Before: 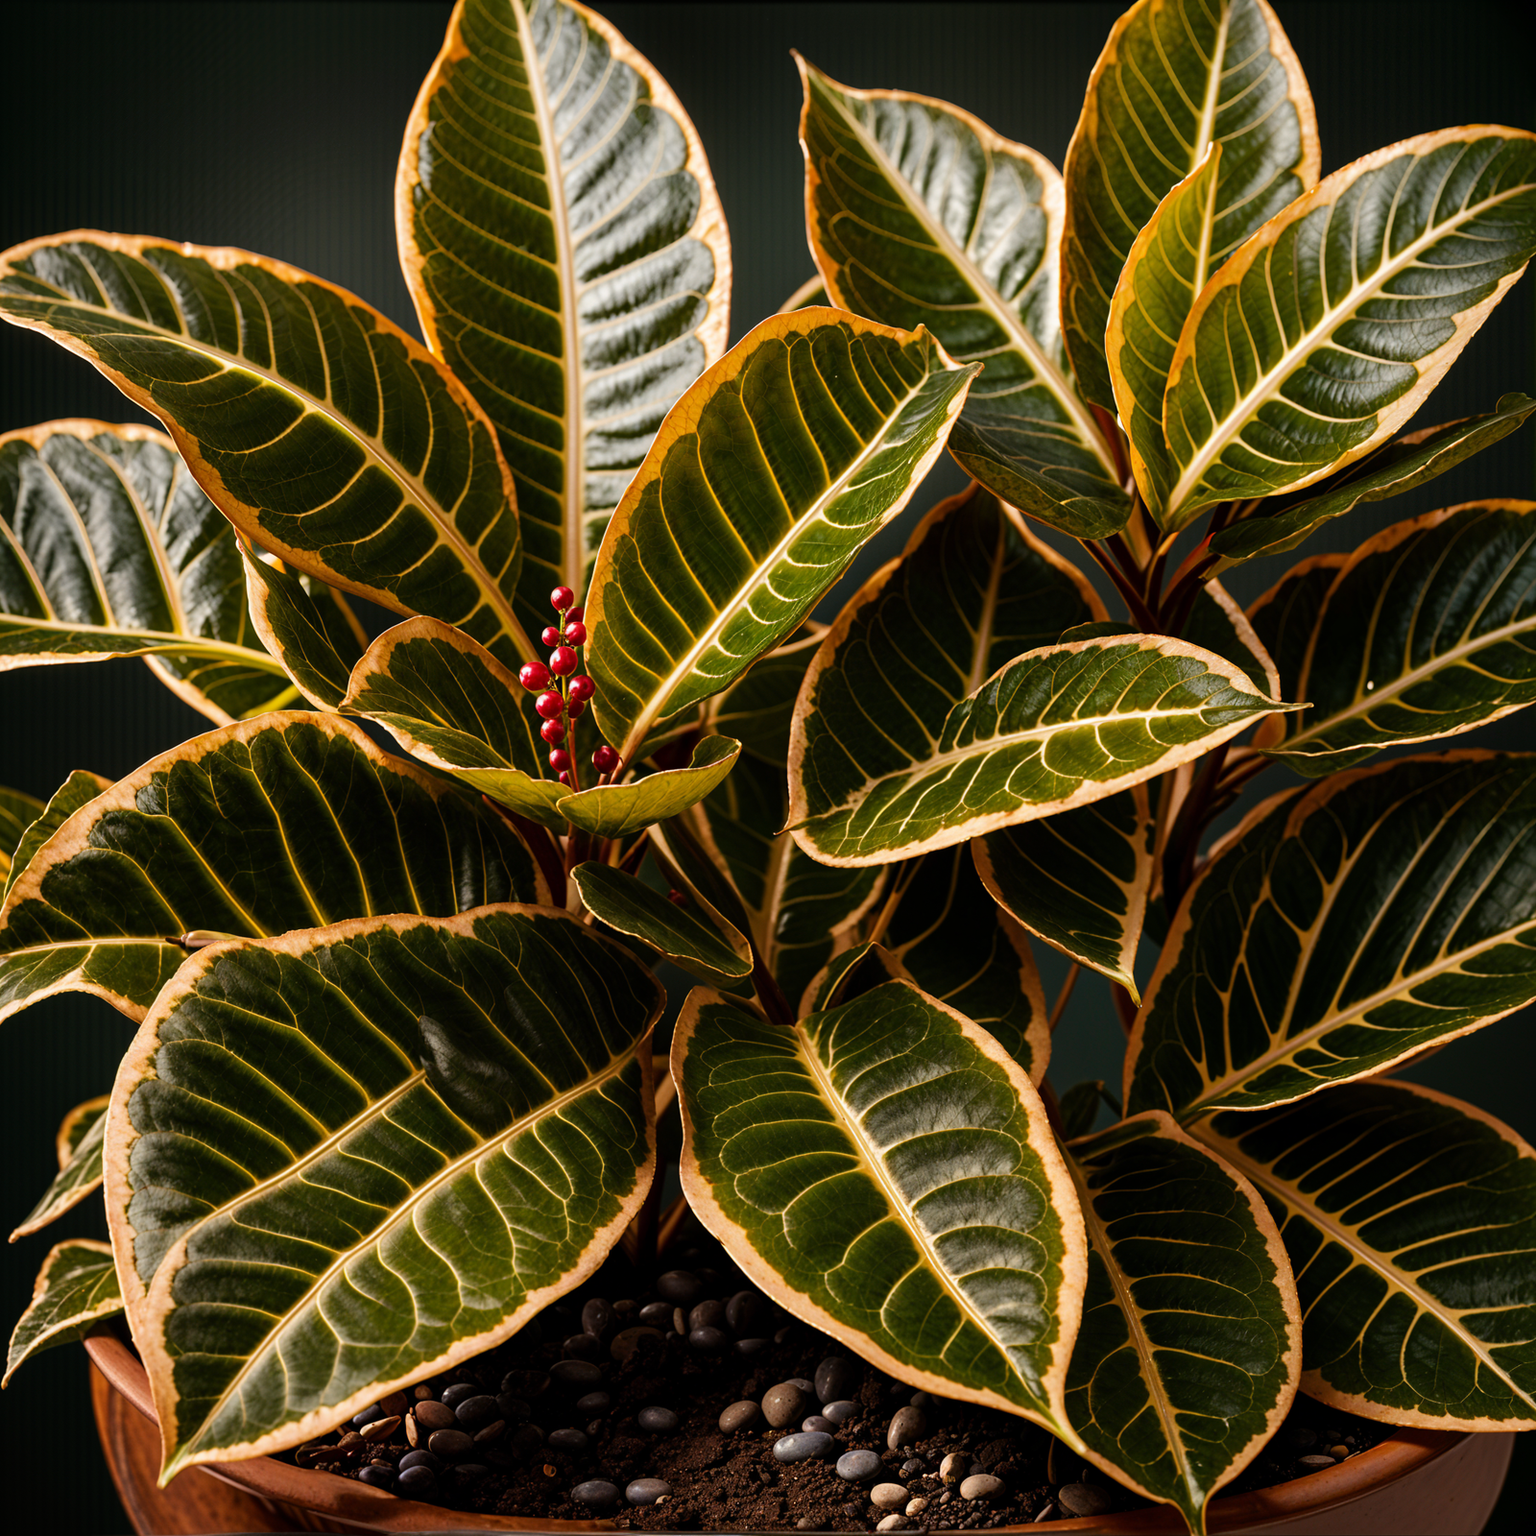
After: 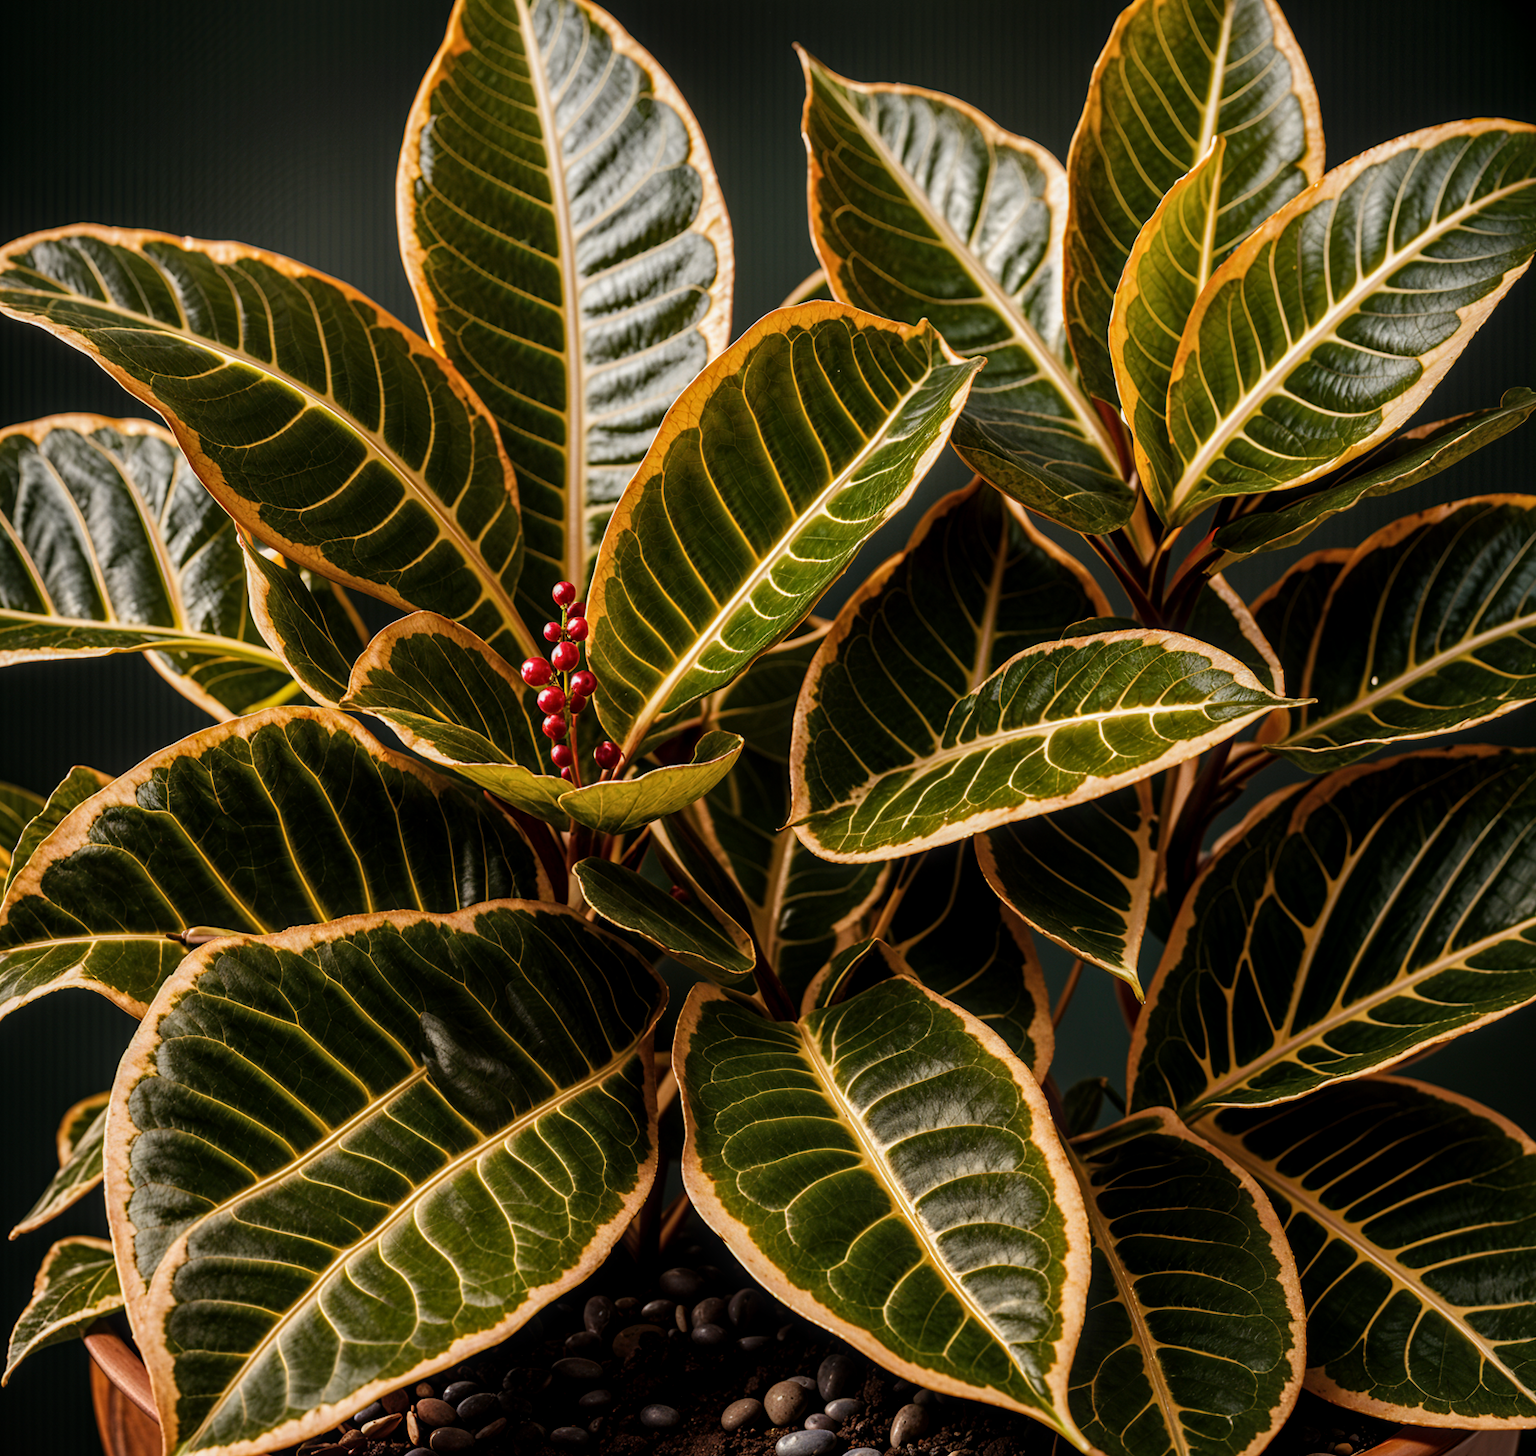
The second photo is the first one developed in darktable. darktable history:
exposure: exposure -0.116 EV, compensate exposure bias true, compensate highlight preservation false
crop: top 0.448%, right 0.264%, bottom 5.045%
local contrast: on, module defaults
